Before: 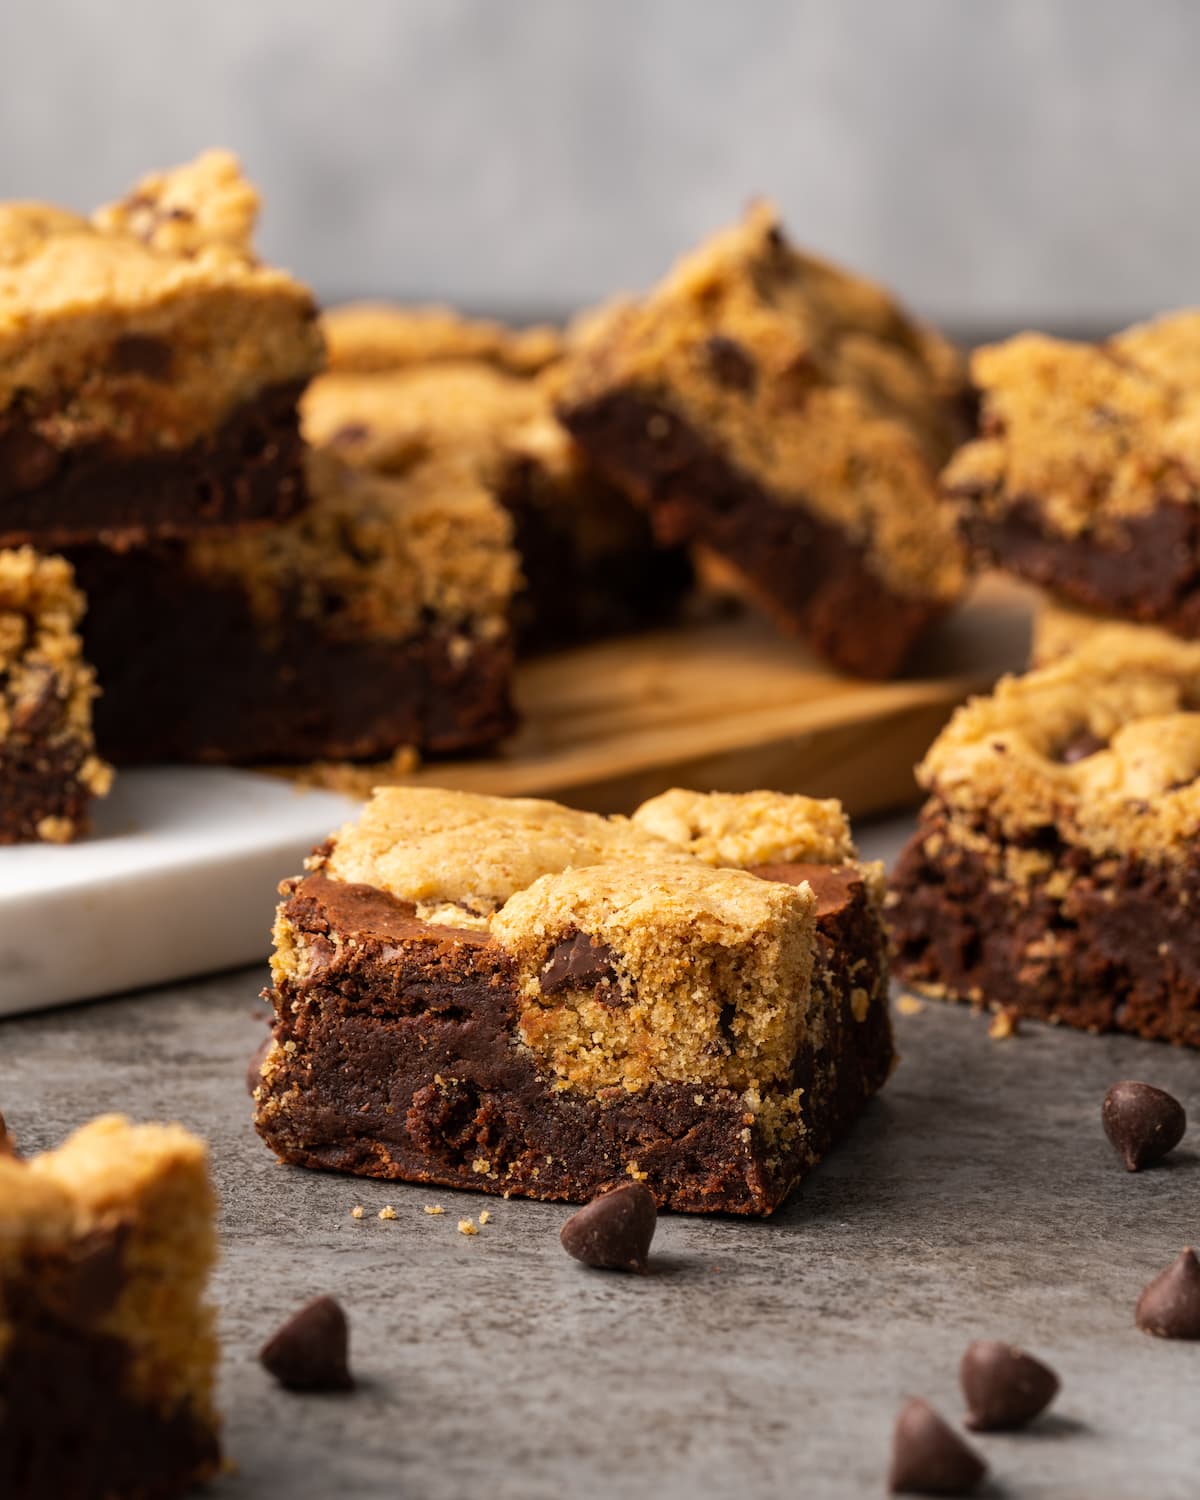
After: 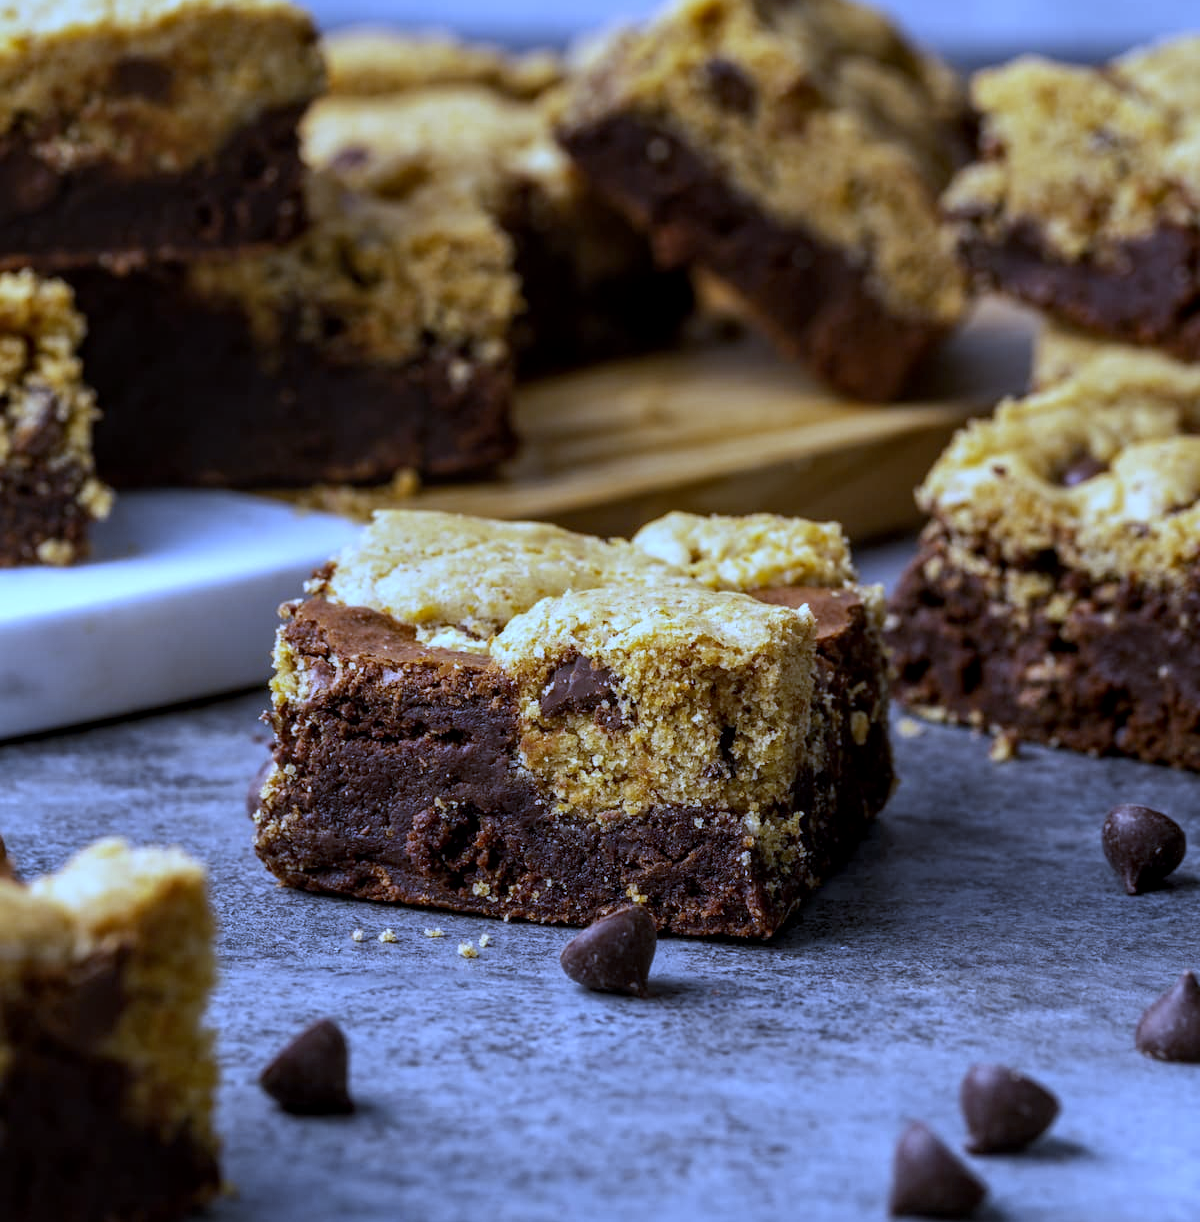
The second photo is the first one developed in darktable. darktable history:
white balance: red 0.766, blue 1.537
local contrast: on, module defaults
crop and rotate: top 18.507%
